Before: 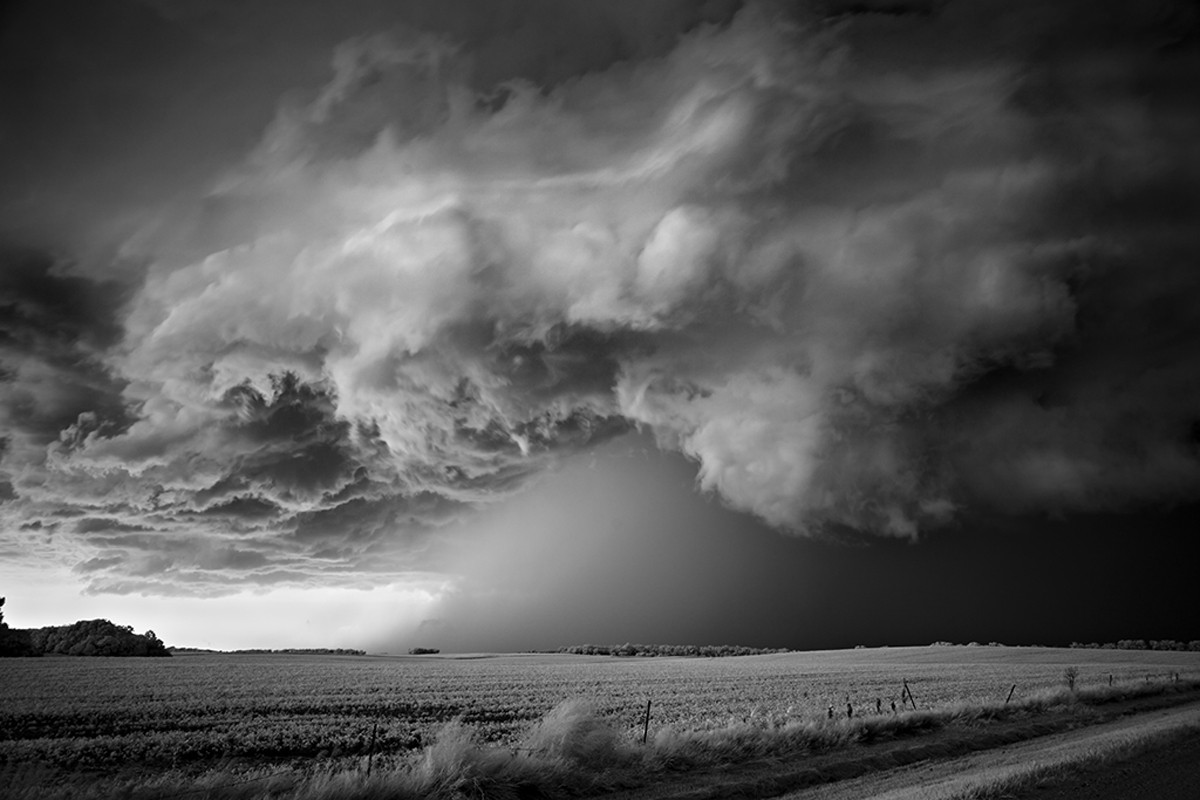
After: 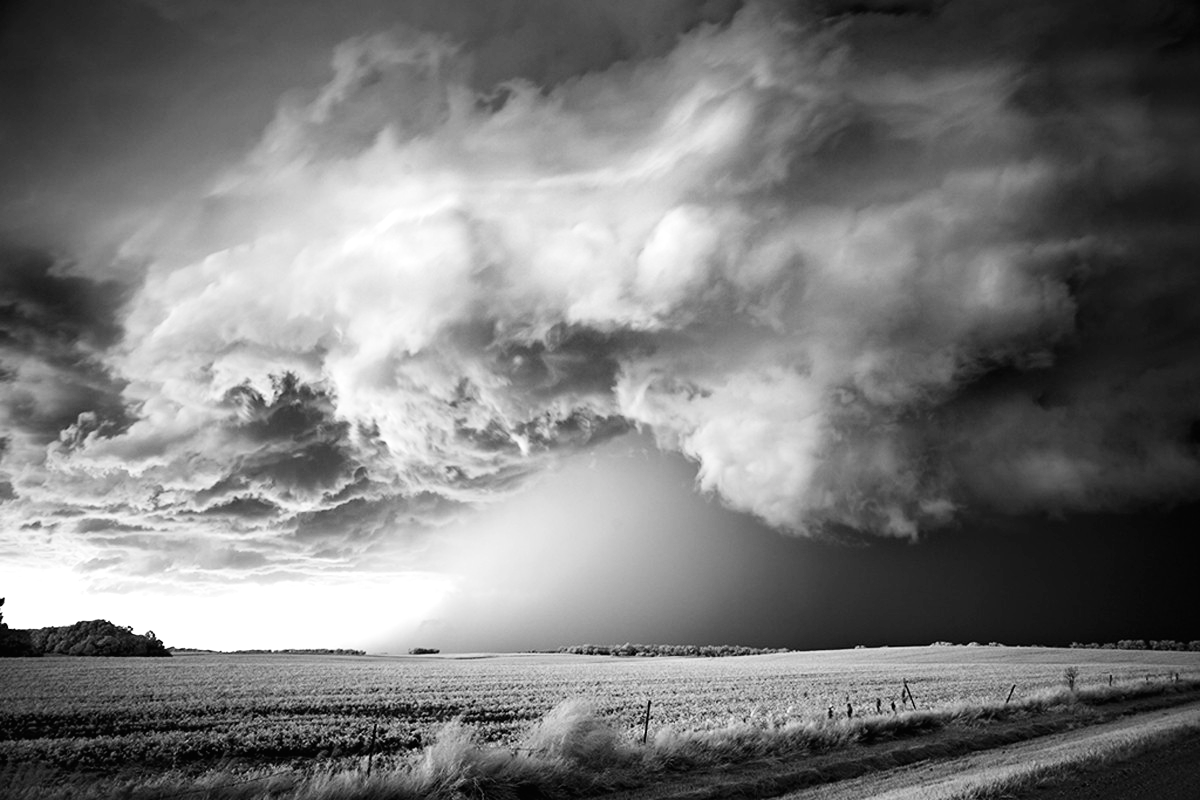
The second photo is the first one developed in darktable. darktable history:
exposure: black level correction 0, exposure 0.698 EV, compensate highlight preservation false
contrast brightness saturation: contrast 0.202, brightness 0.169, saturation 0.228
